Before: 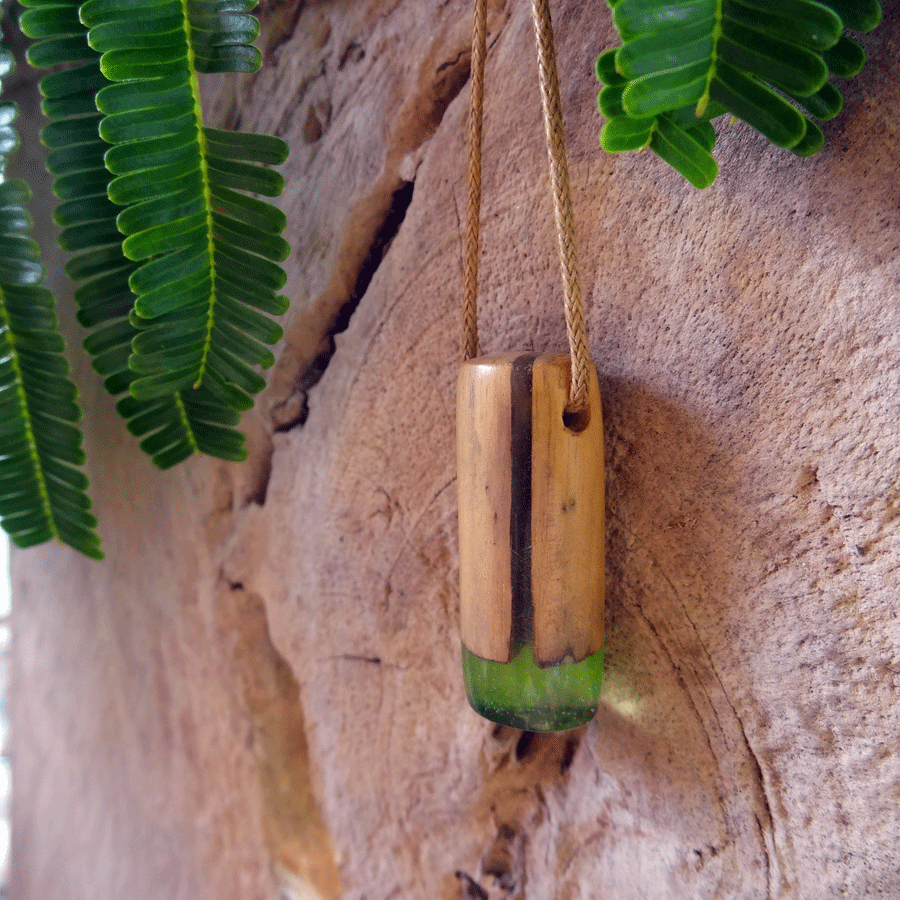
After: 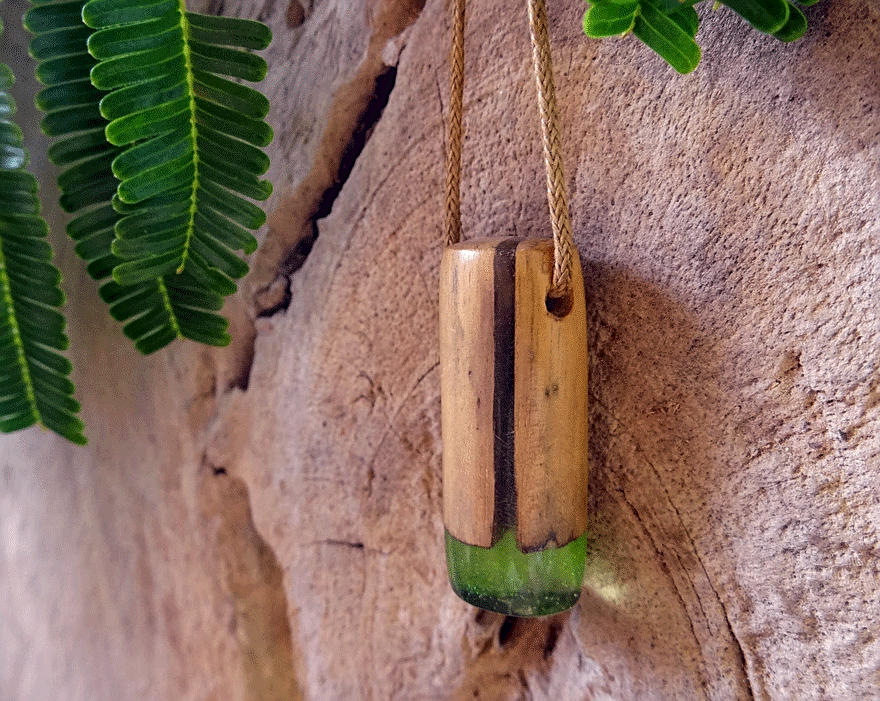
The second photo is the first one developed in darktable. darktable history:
crop and rotate: left 1.895%, top 12.873%, right 0.281%, bottom 9.161%
local contrast: on, module defaults
sharpen: on, module defaults
